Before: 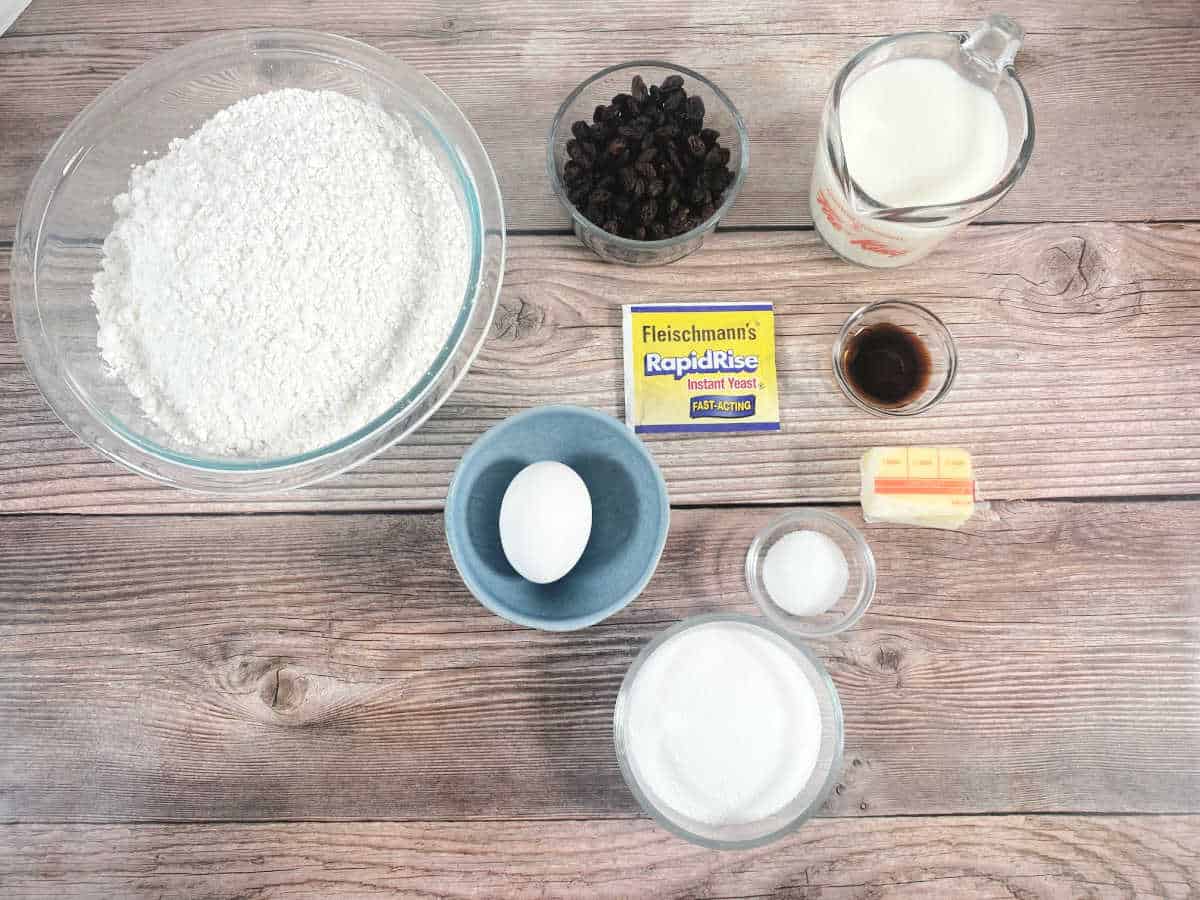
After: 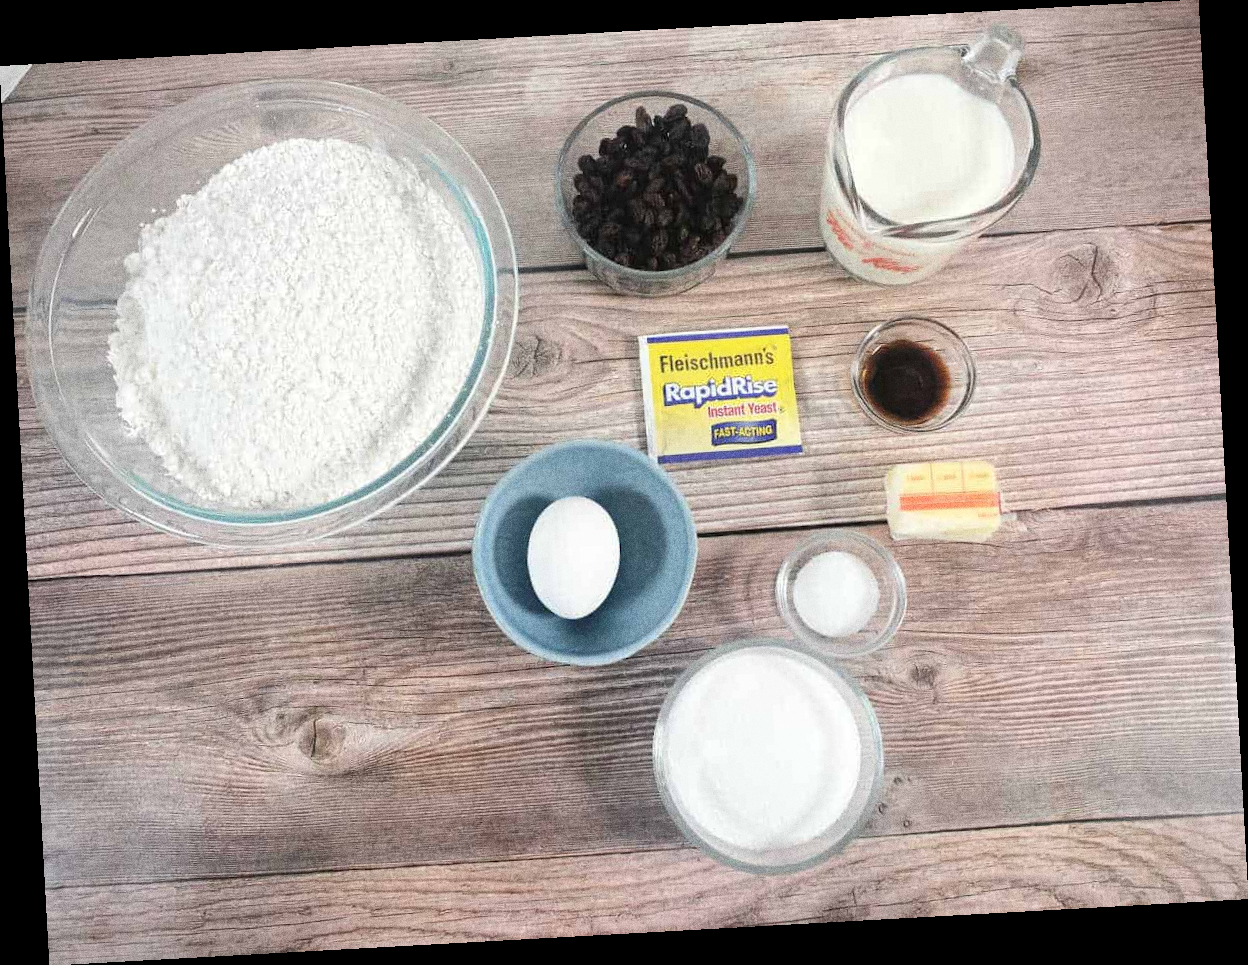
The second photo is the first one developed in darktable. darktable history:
rotate and perspective: rotation -3.18°, automatic cropping off
grain: coarseness 0.09 ISO, strength 40%
